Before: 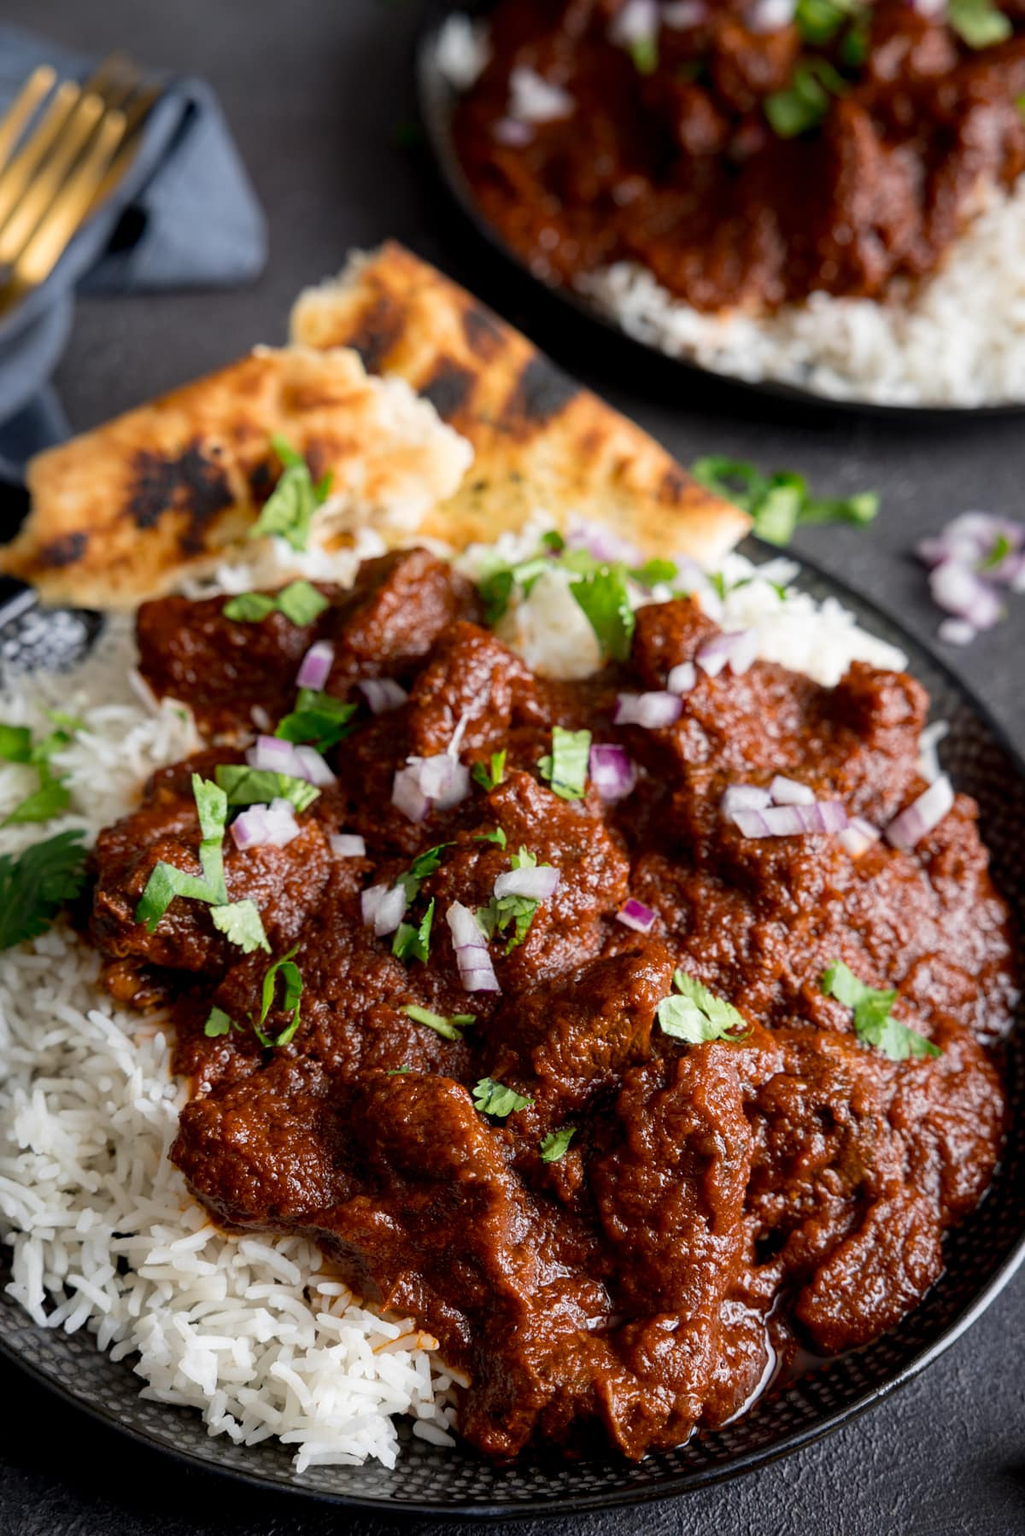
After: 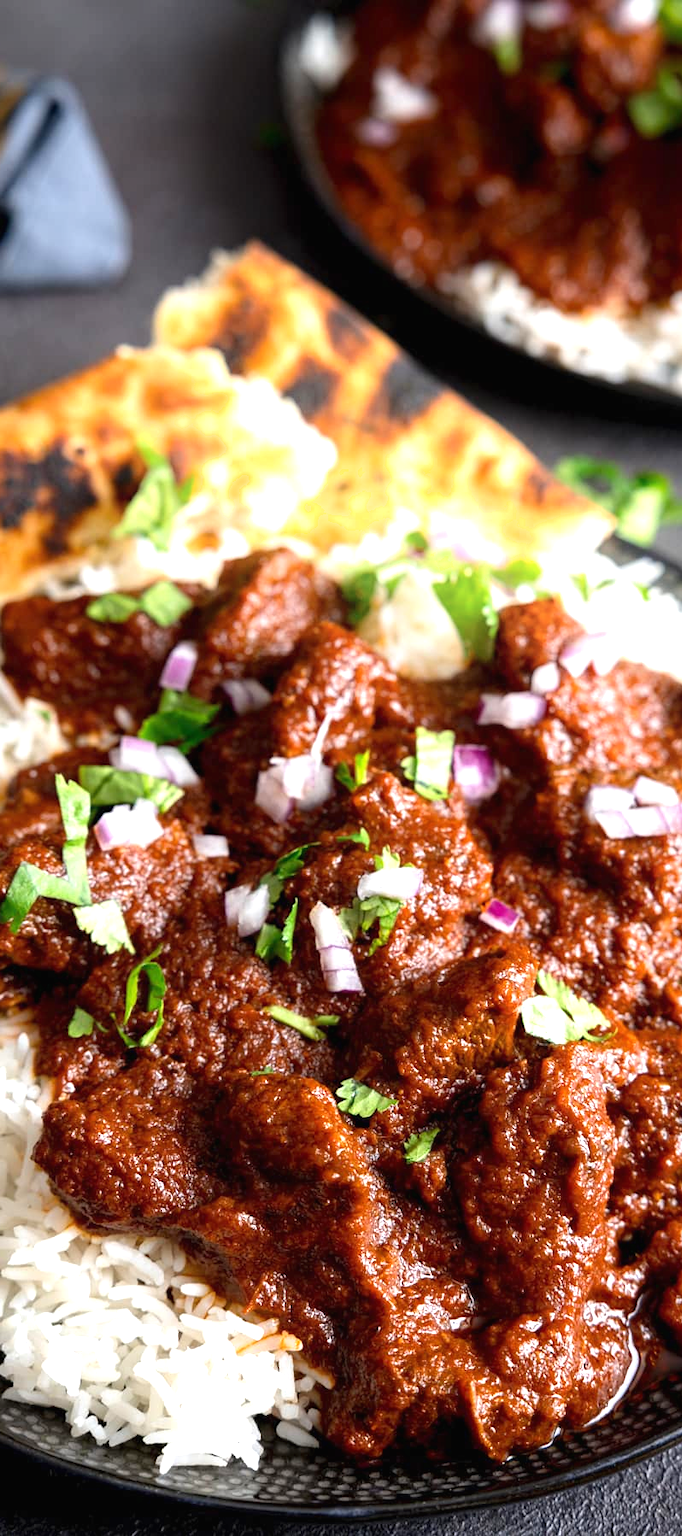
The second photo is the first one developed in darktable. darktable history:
crop and rotate: left 13.345%, right 20.05%
shadows and highlights: shadows -22.83, highlights 46.83, soften with gaussian
exposure: black level correction -0.001, exposure 0.909 EV, compensate exposure bias true, compensate highlight preservation false
